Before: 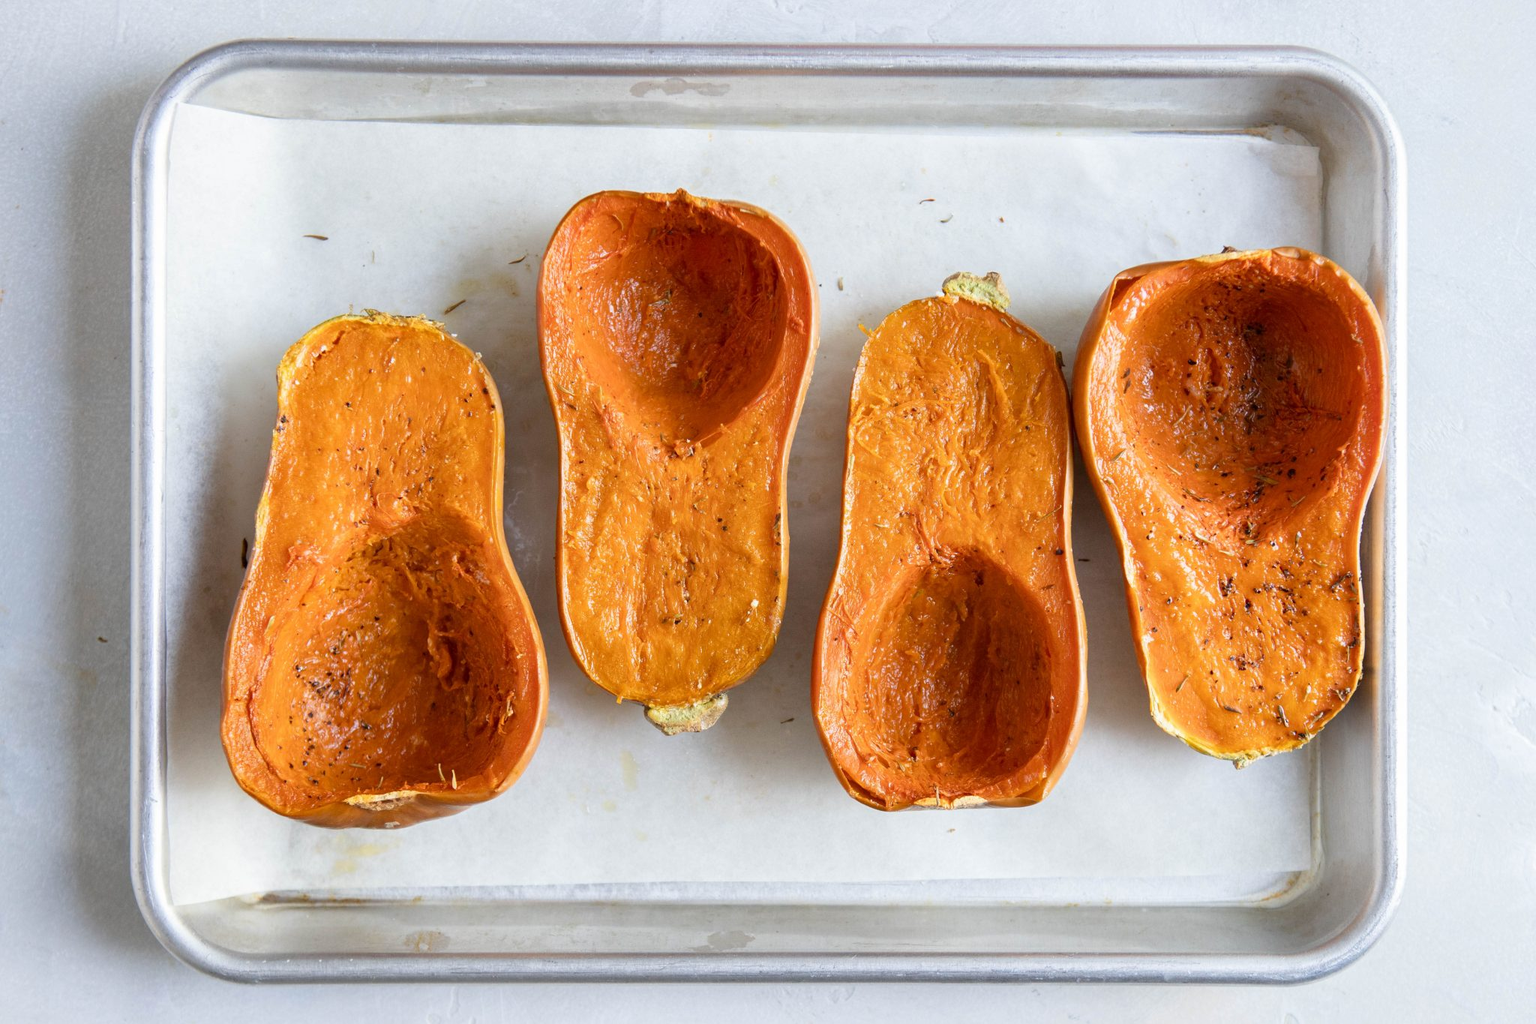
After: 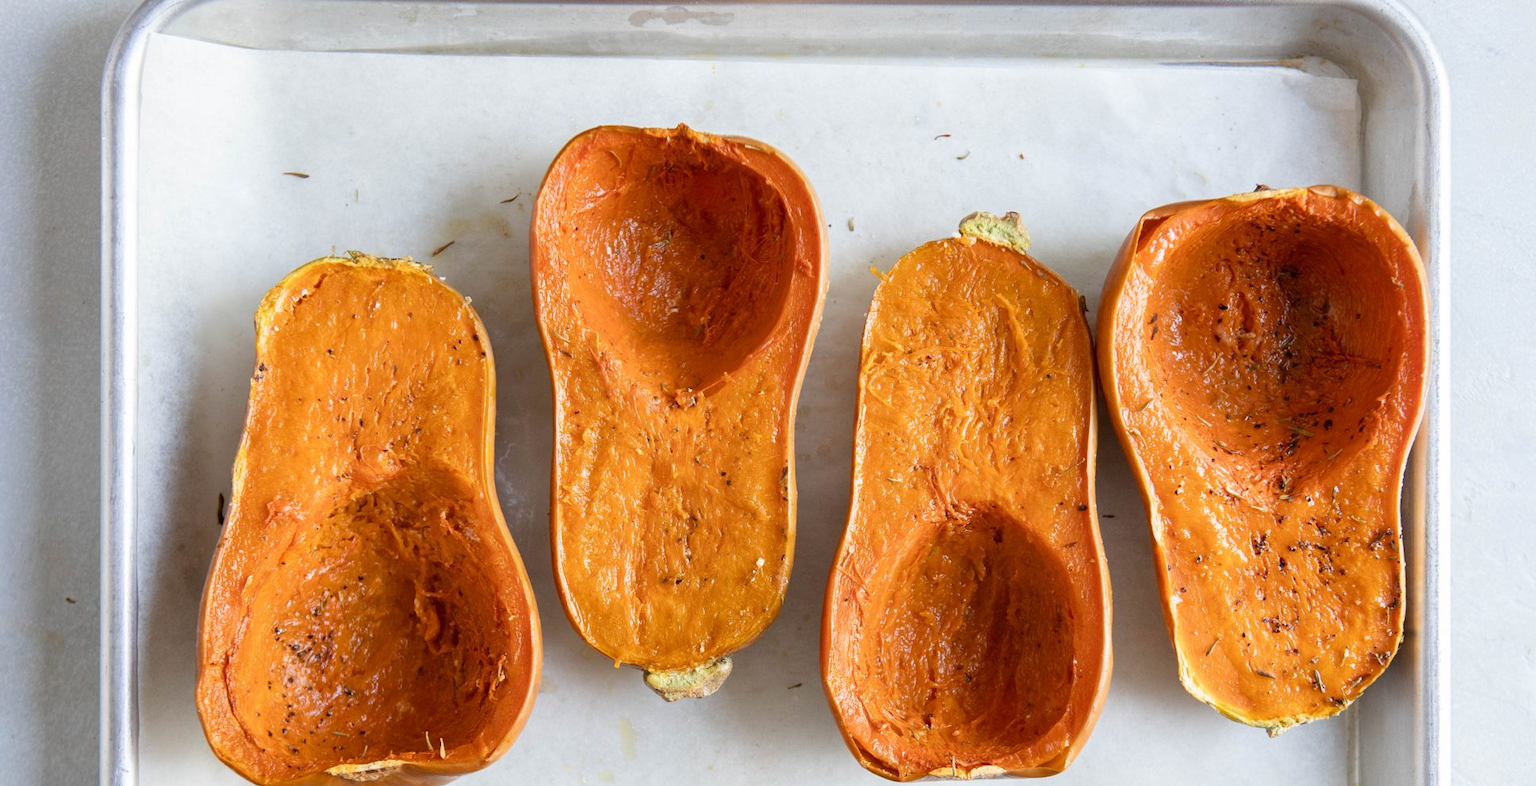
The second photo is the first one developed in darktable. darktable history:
crop: left 2.36%, top 7.053%, right 3.087%, bottom 20.292%
